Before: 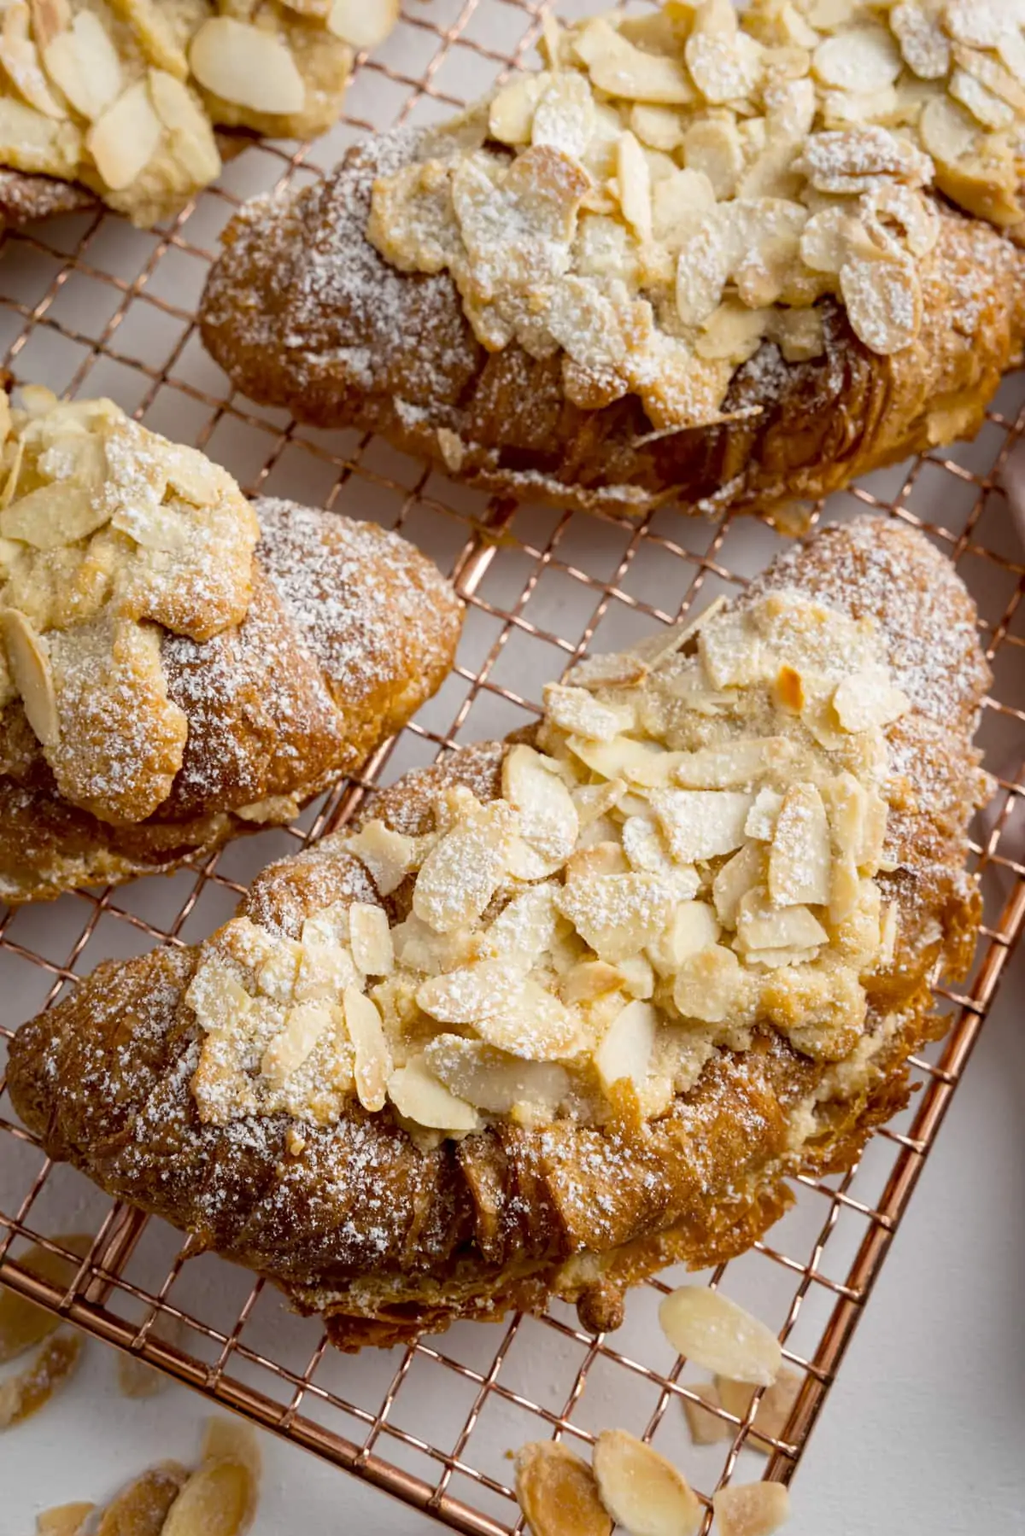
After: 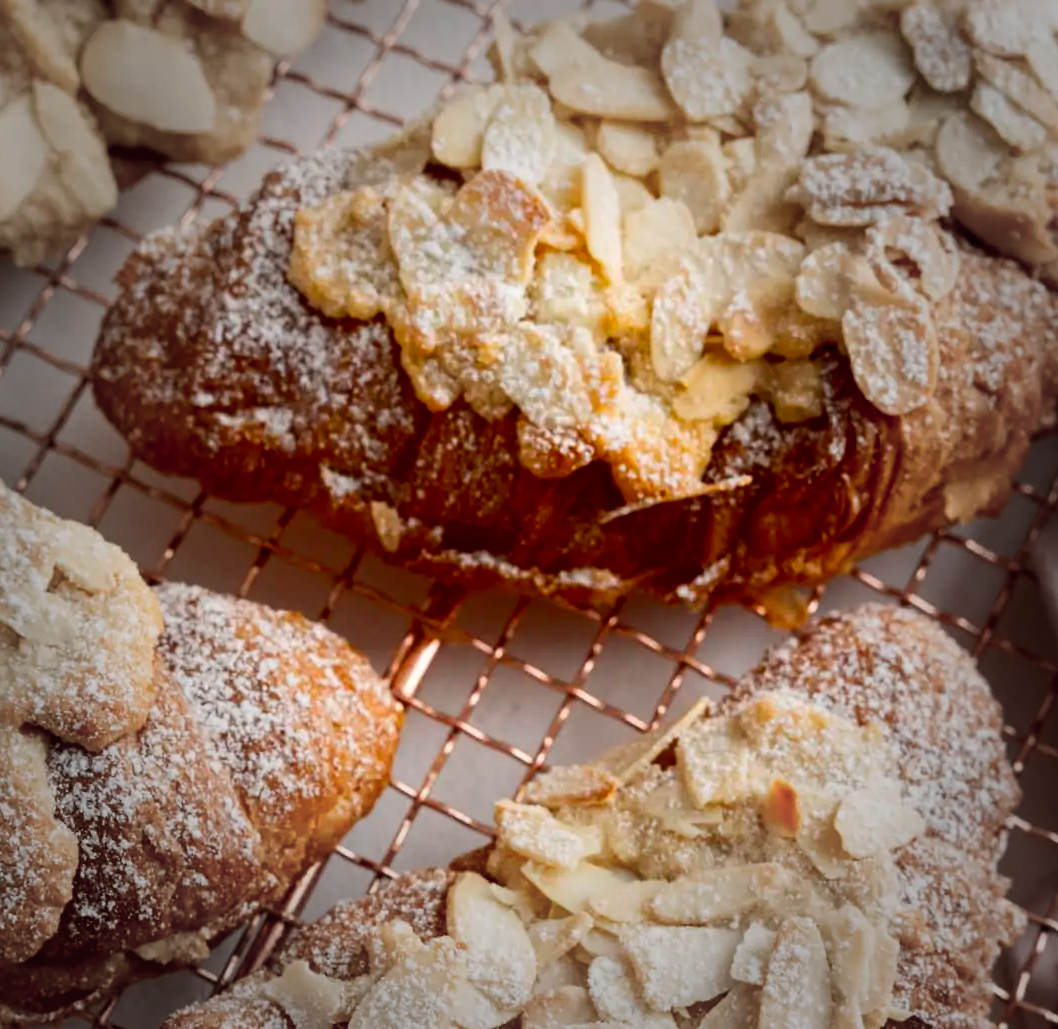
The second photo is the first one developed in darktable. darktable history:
crop and rotate: left 11.812%, bottom 42.776%
vignetting: fall-off start 48.41%, automatic ratio true, width/height ratio 1.29, unbound false
contrast brightness saturation: contrast 0.12, brightness -0.12, saturation 0.2
